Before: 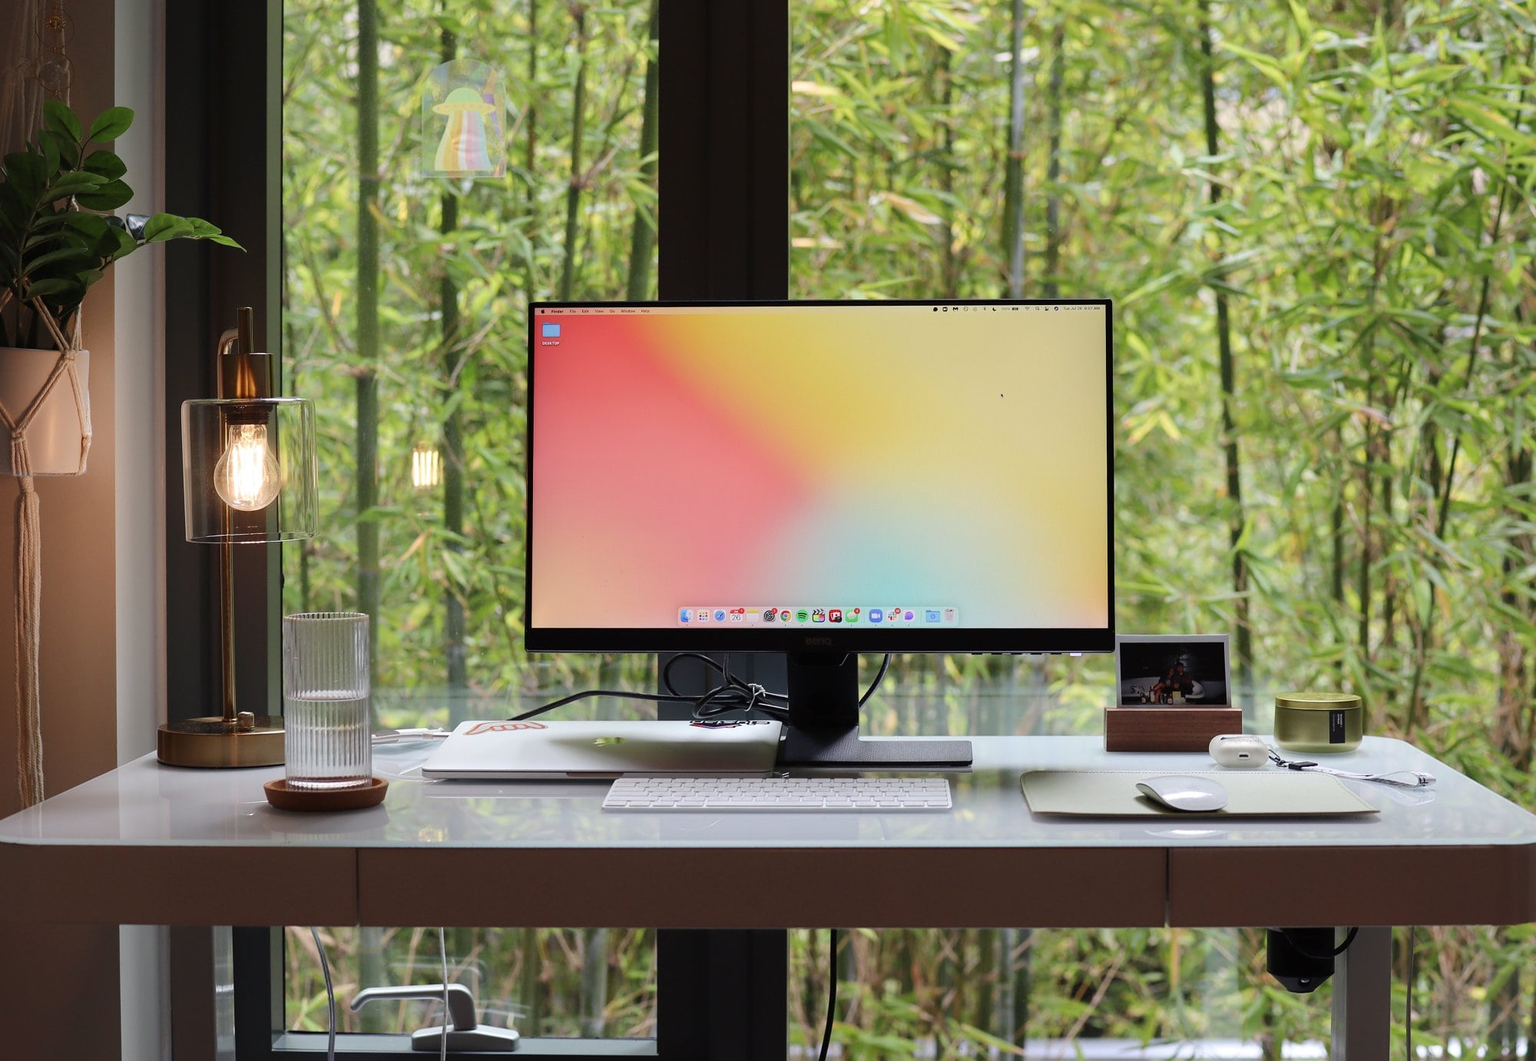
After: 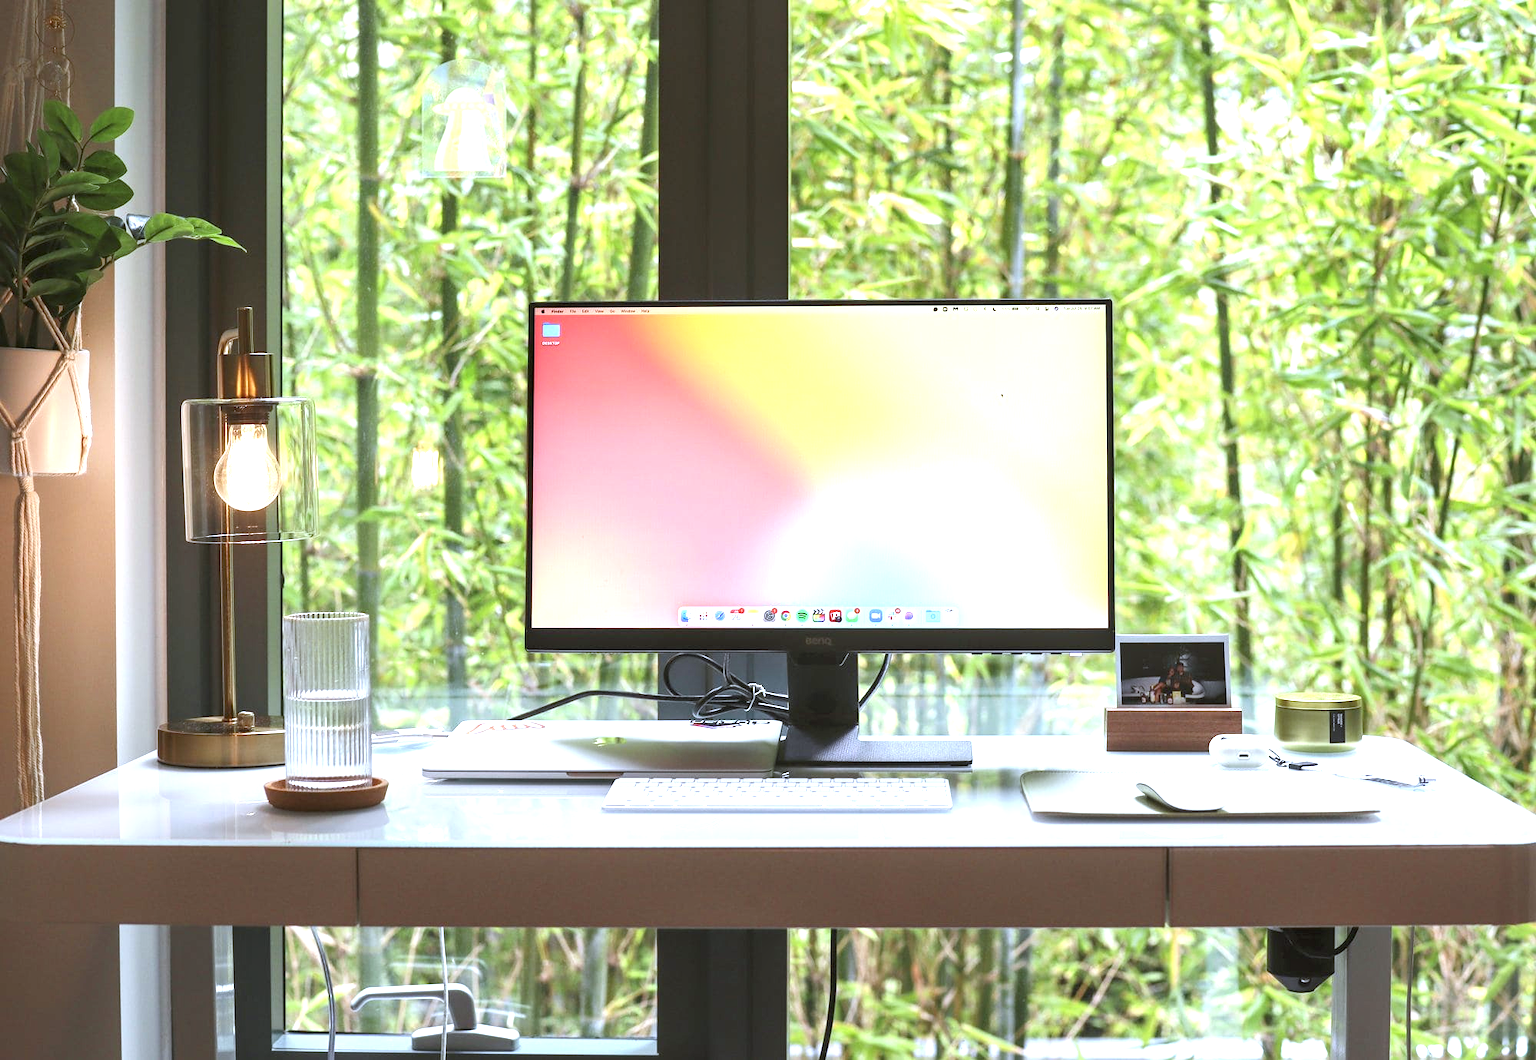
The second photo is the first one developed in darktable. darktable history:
white balance: red 0.926, green 1.003, blue 1.133
exposure: exposure 1.5 EV, compensate highlight preservation false
color balance: mode lift, gamma, gain (sRGB), lift [1.04, 1, 1, 0.97], gamma [1.01, 1, 1, 0.97], gain [0.96, 1, 1, 0.97]
local contrast: on, module defaults
